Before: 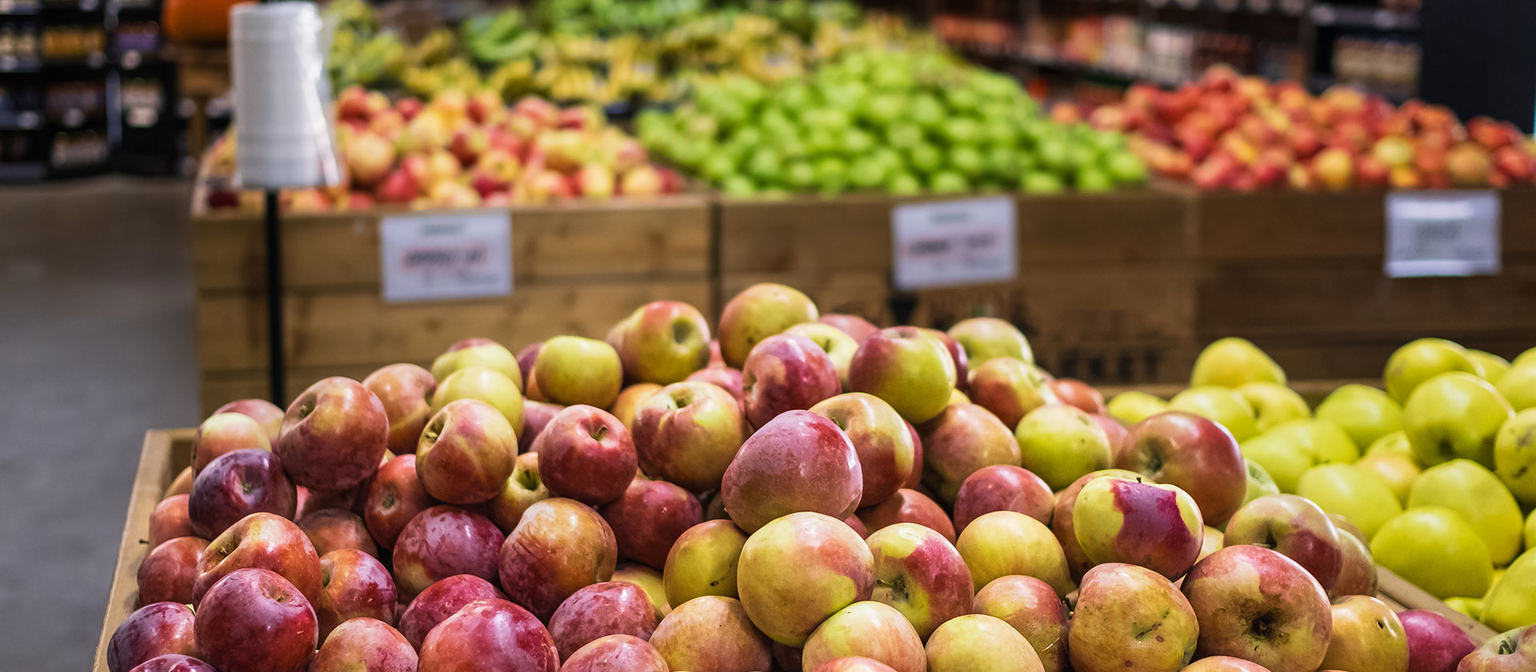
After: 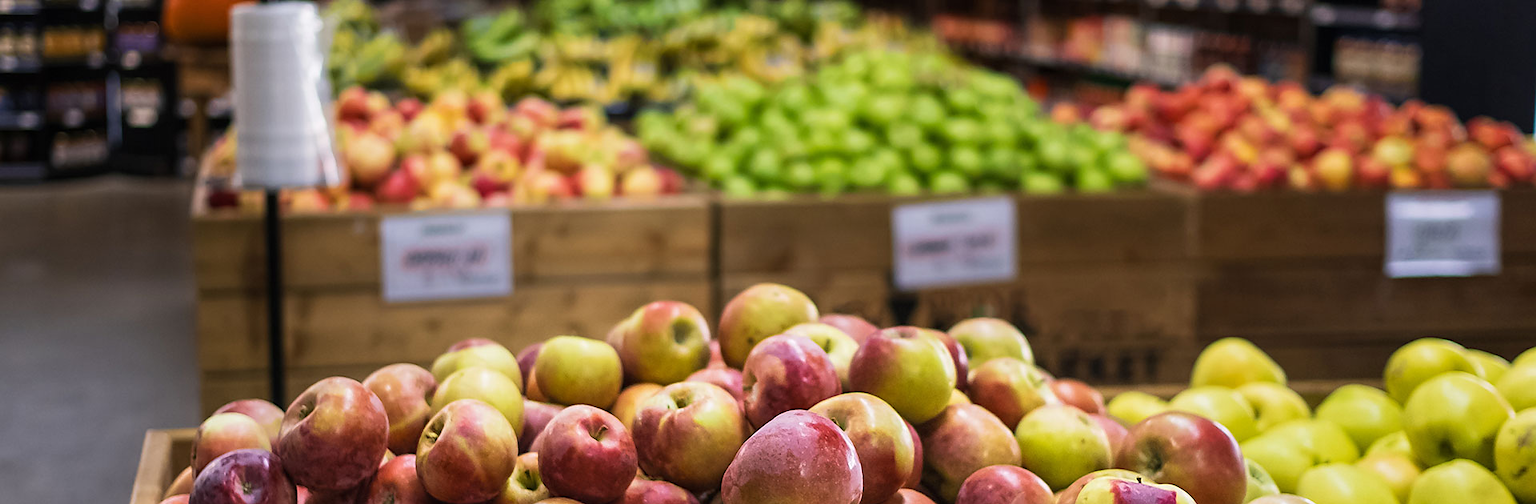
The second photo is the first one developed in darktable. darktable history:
sharpen: radius 1.458, amount 0.398, threshold 1.271
crop: bottom 24.988%
